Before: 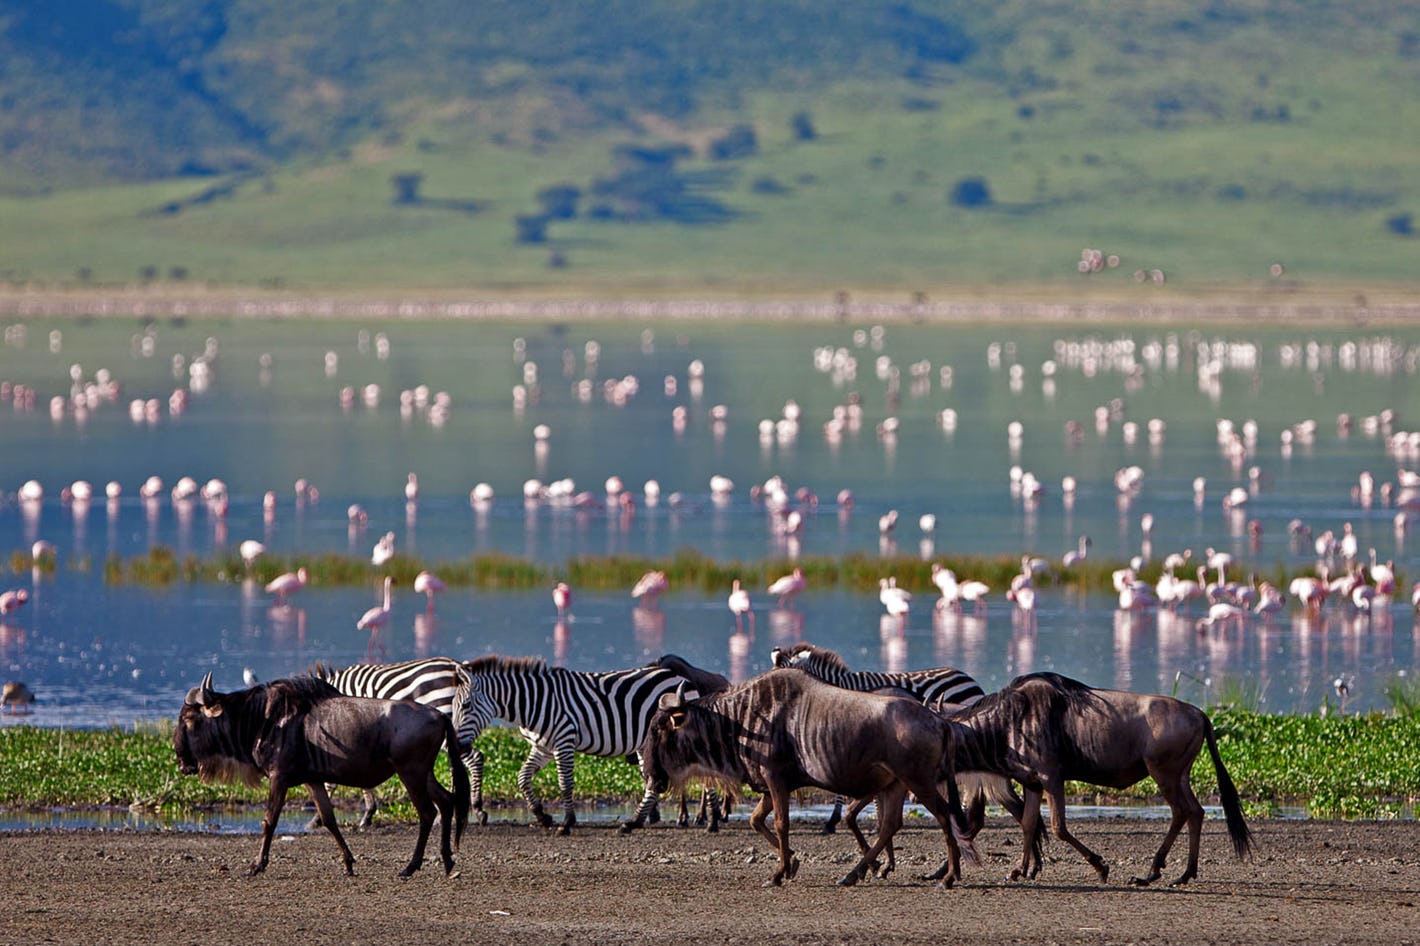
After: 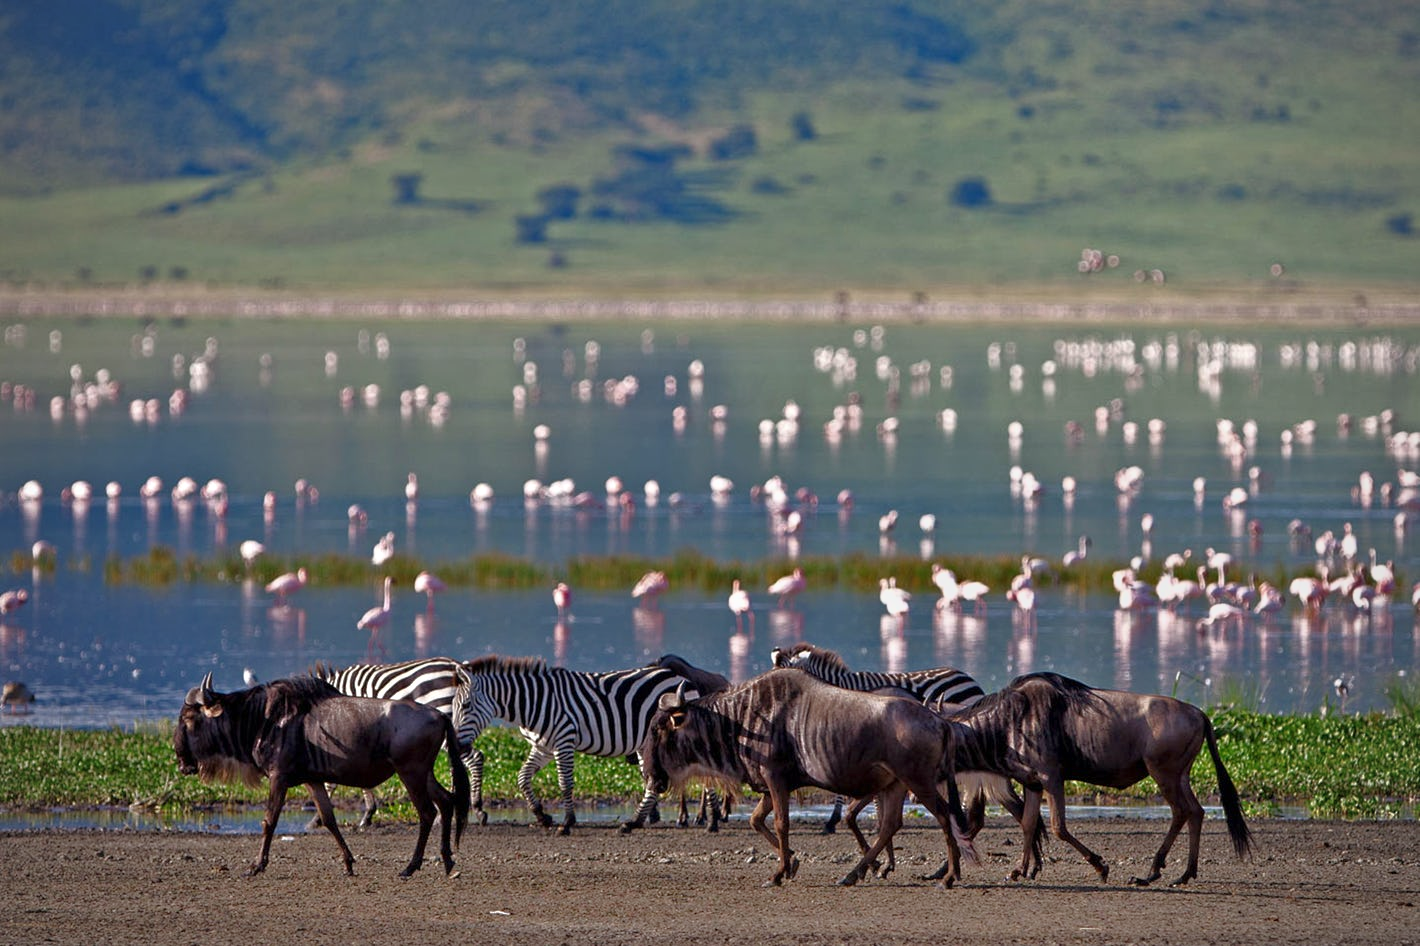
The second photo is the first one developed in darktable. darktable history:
vignetting: fall-off radius 81.94%
tone equalizer: -7 EV -0.63 EV, -6 EV 1 EV, -5 EV -0.45 EV, -4 EV 0.43 EV, -3 EV 0.41 EV, -2 EV 0.15 EV, -1 EV -0.15 EV, +0 EV -0.39 EV, smoothing diameter 25%, edges refinement/feathering 10, preserve details guided filter
